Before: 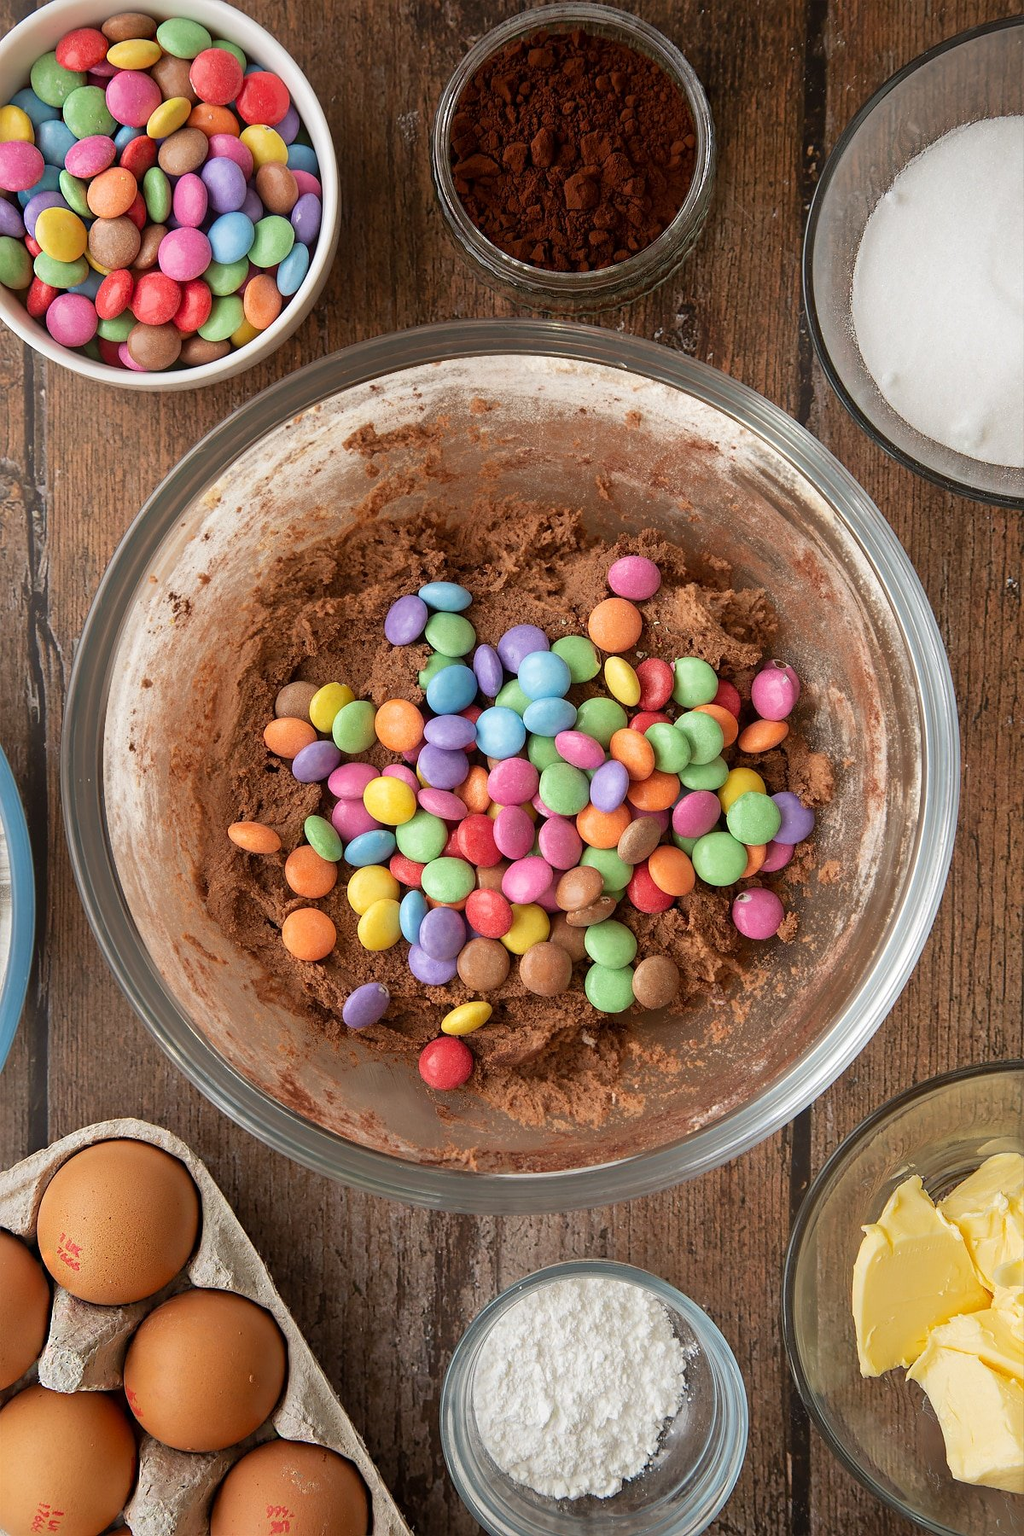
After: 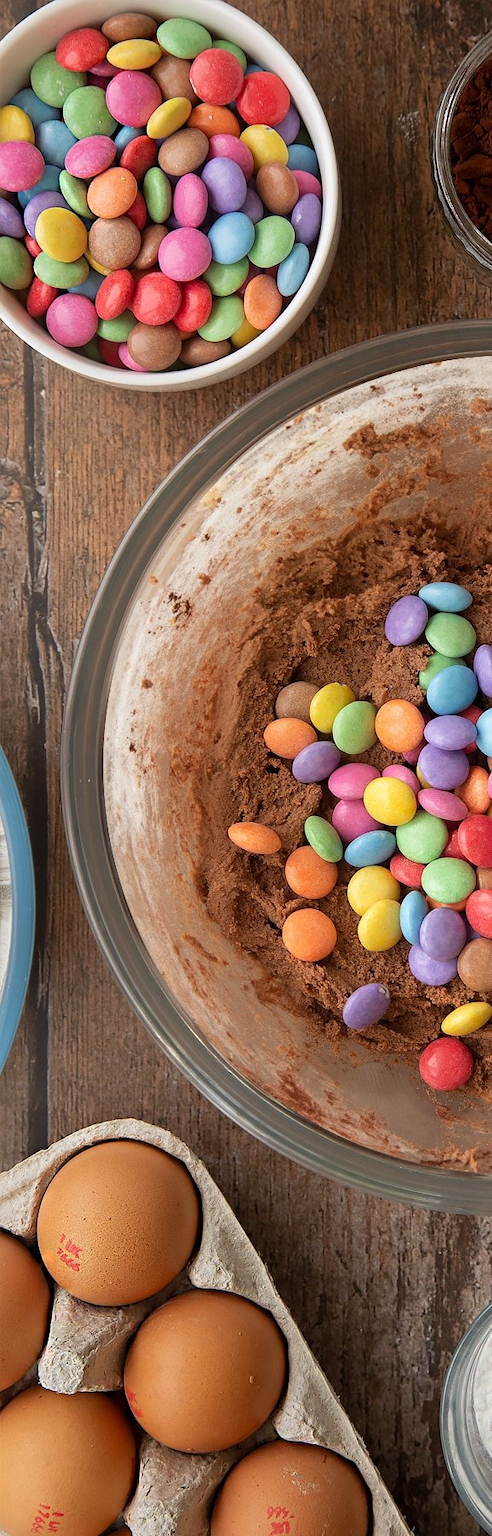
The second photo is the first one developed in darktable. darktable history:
crop and rotate: left 0.03%, top 0%, right 51.872%
